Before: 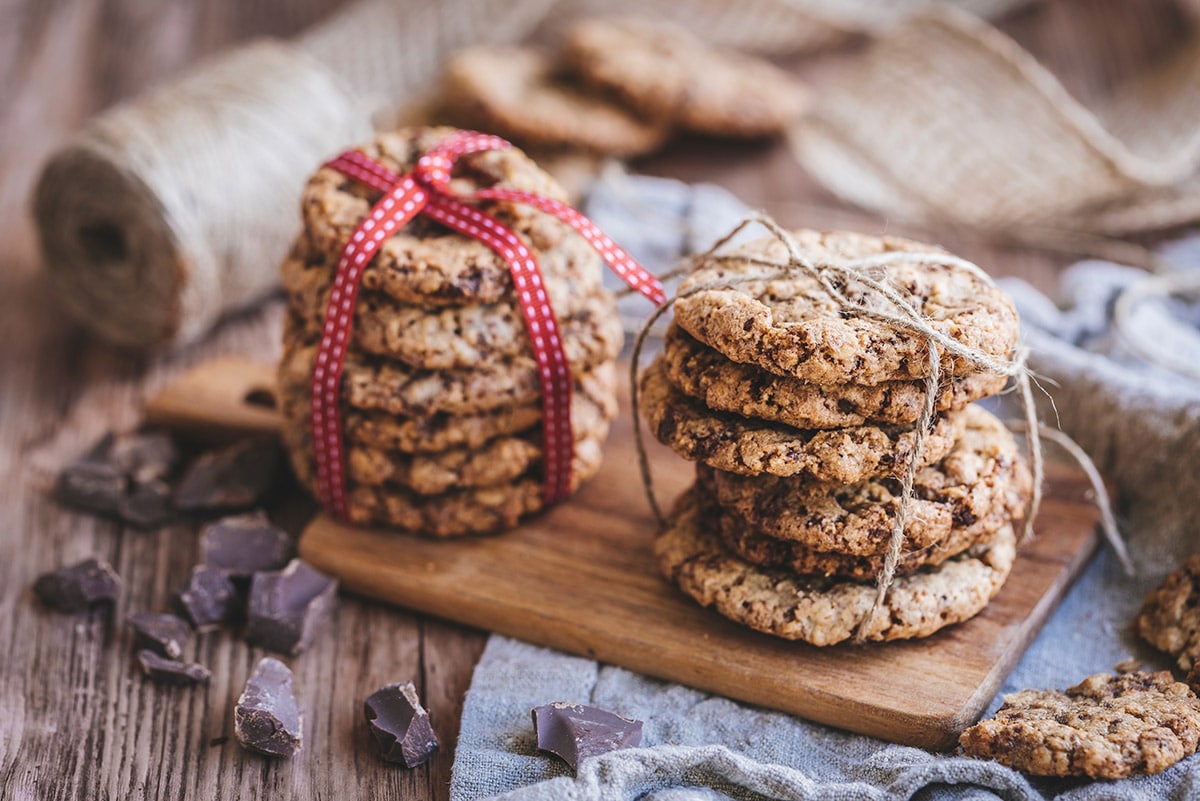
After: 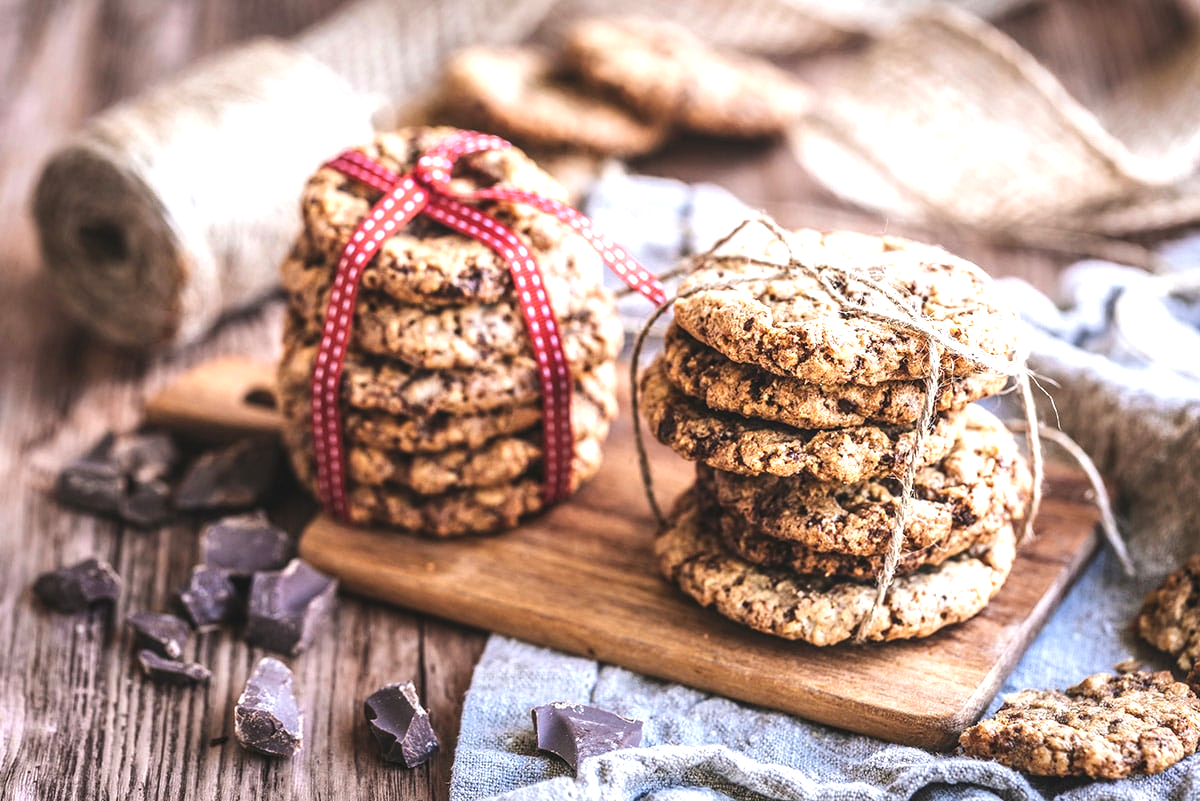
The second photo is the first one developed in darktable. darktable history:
tone equalizer: -8 EV -0.417 EV, -7 EV -0.389 EV, -6 EV -0.333 EV, -5 EV -0.222 EV, -3 EV 0.222 EV, -2 EV 0.333 EV, -1 EV 0.389 EV, +0 EV 0.417 EV, edges refinement/feathering 500, mask exposure compensation -1.57 EV, preserve details no
local contrast: on, module defaults
exposure: black level correction 0, exposure 0.5 EV, compensate highlight preservation false
